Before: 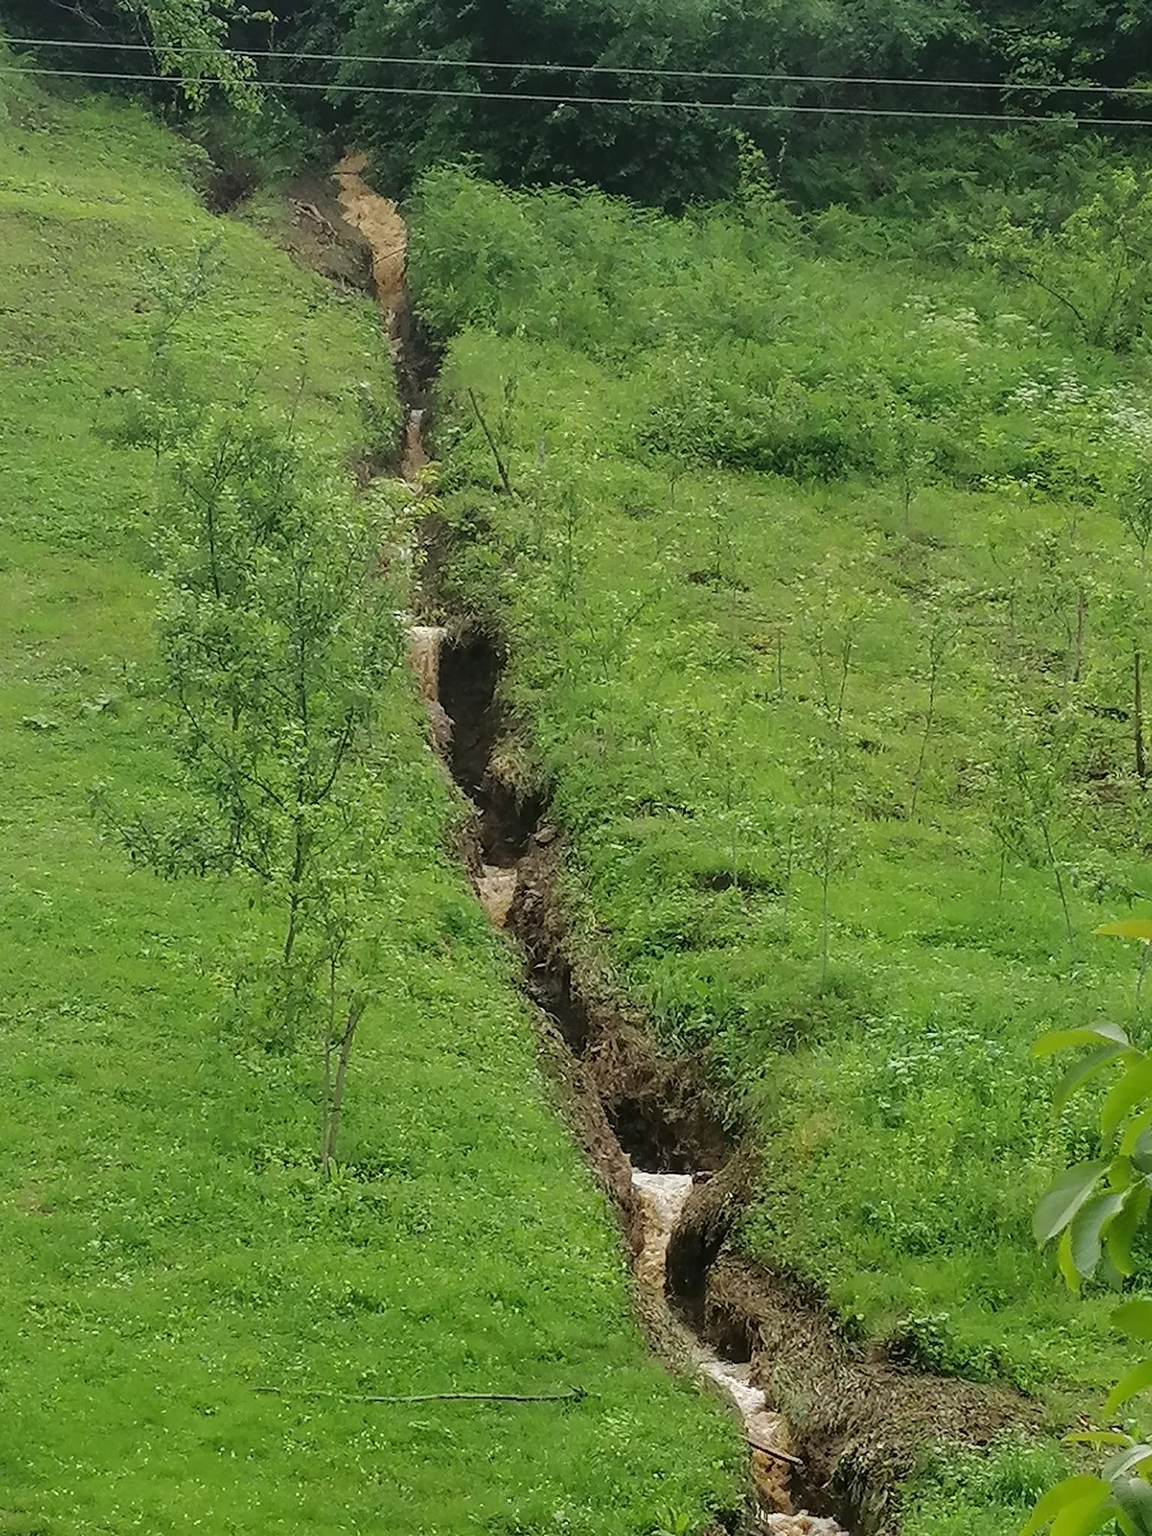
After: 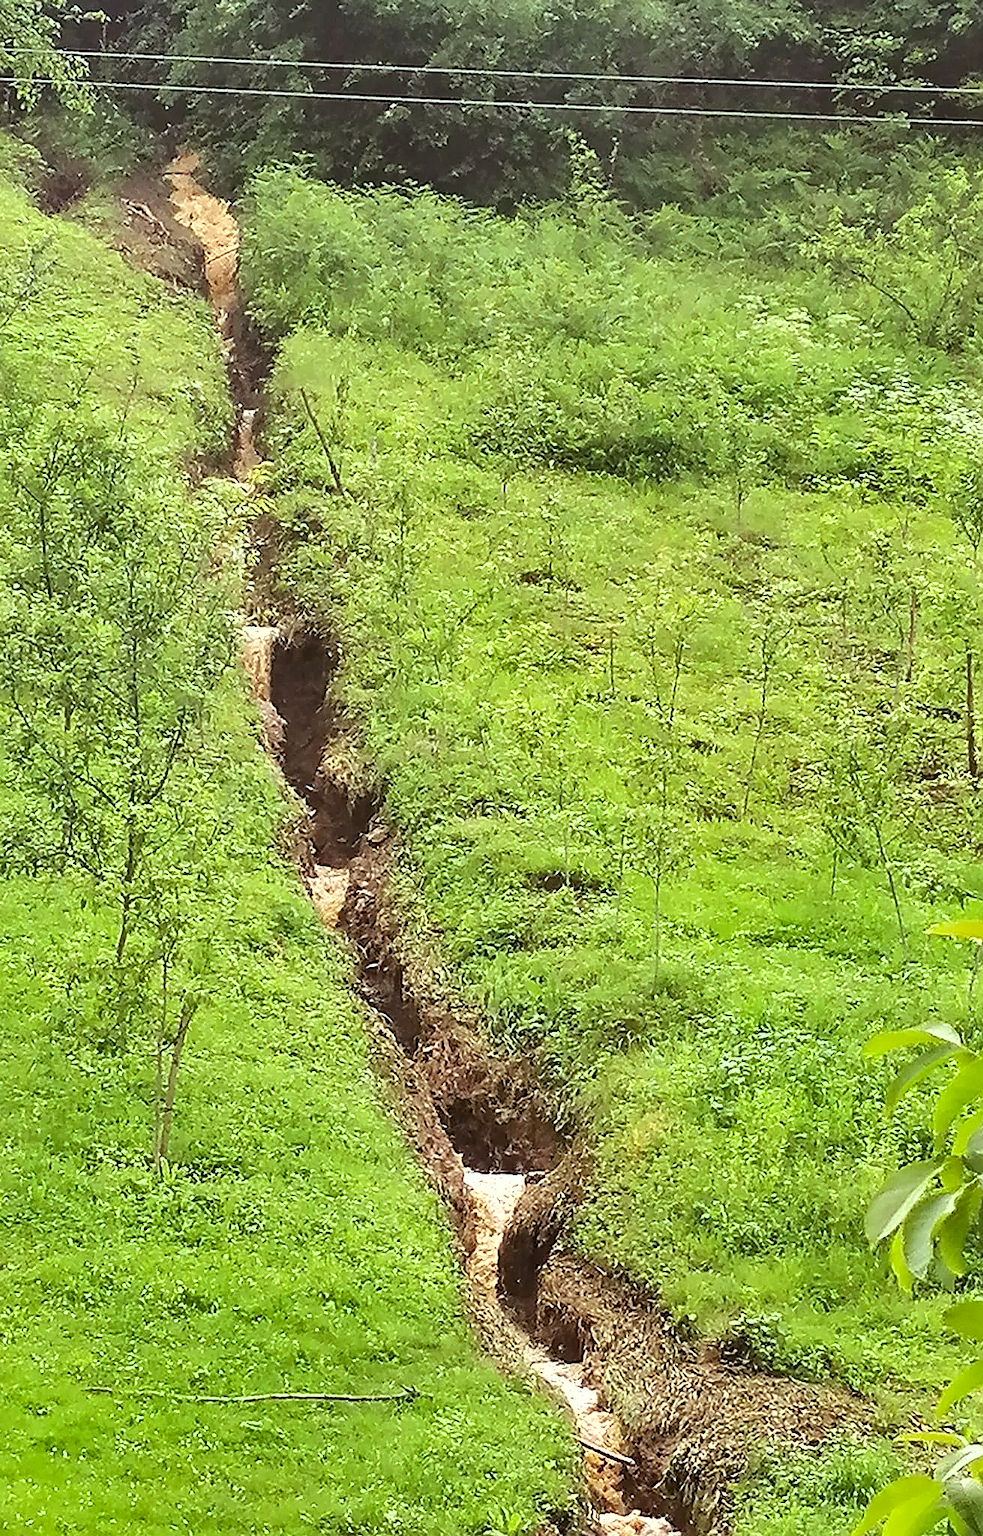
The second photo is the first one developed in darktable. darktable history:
rgb levels: mode RGB, independent channels, levels [[0, 0.474, 1], [0, 0.5, 1], [0, 0.5, 1]]
exposure: black level correction 0, exposure 1.1 EV, compensate highlight preservation false
tone equalizer: on, module defaults
sharpen: on, module defaults
shadows and highlights: low approximation 0.01, soften with gaussian
crop and rotate: left 14.584%
grain: coarseness 0.09 ISO, strength 10%
